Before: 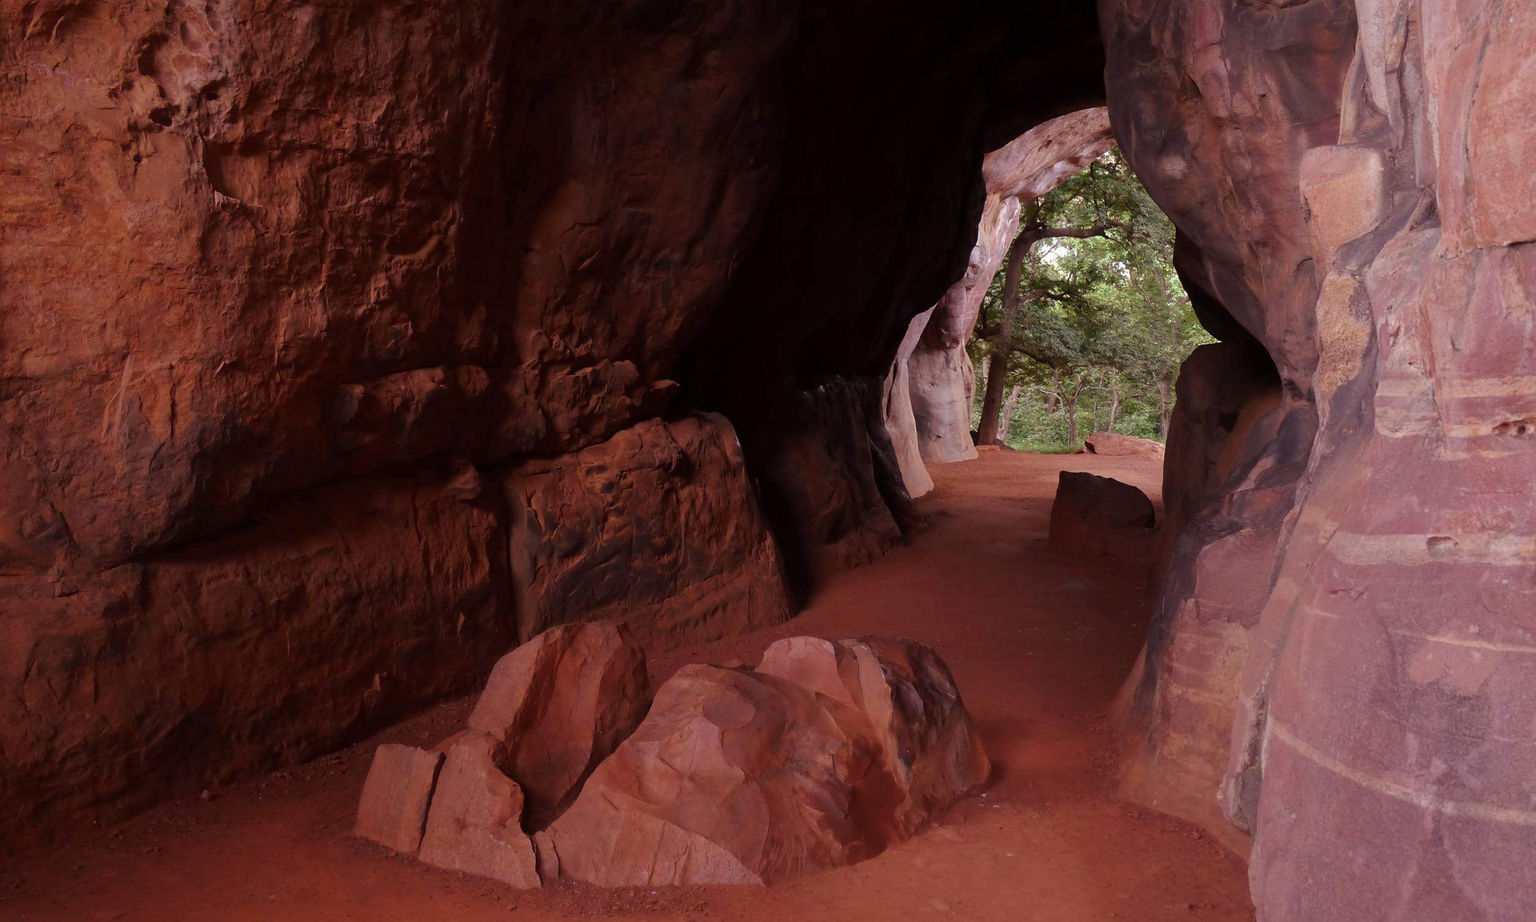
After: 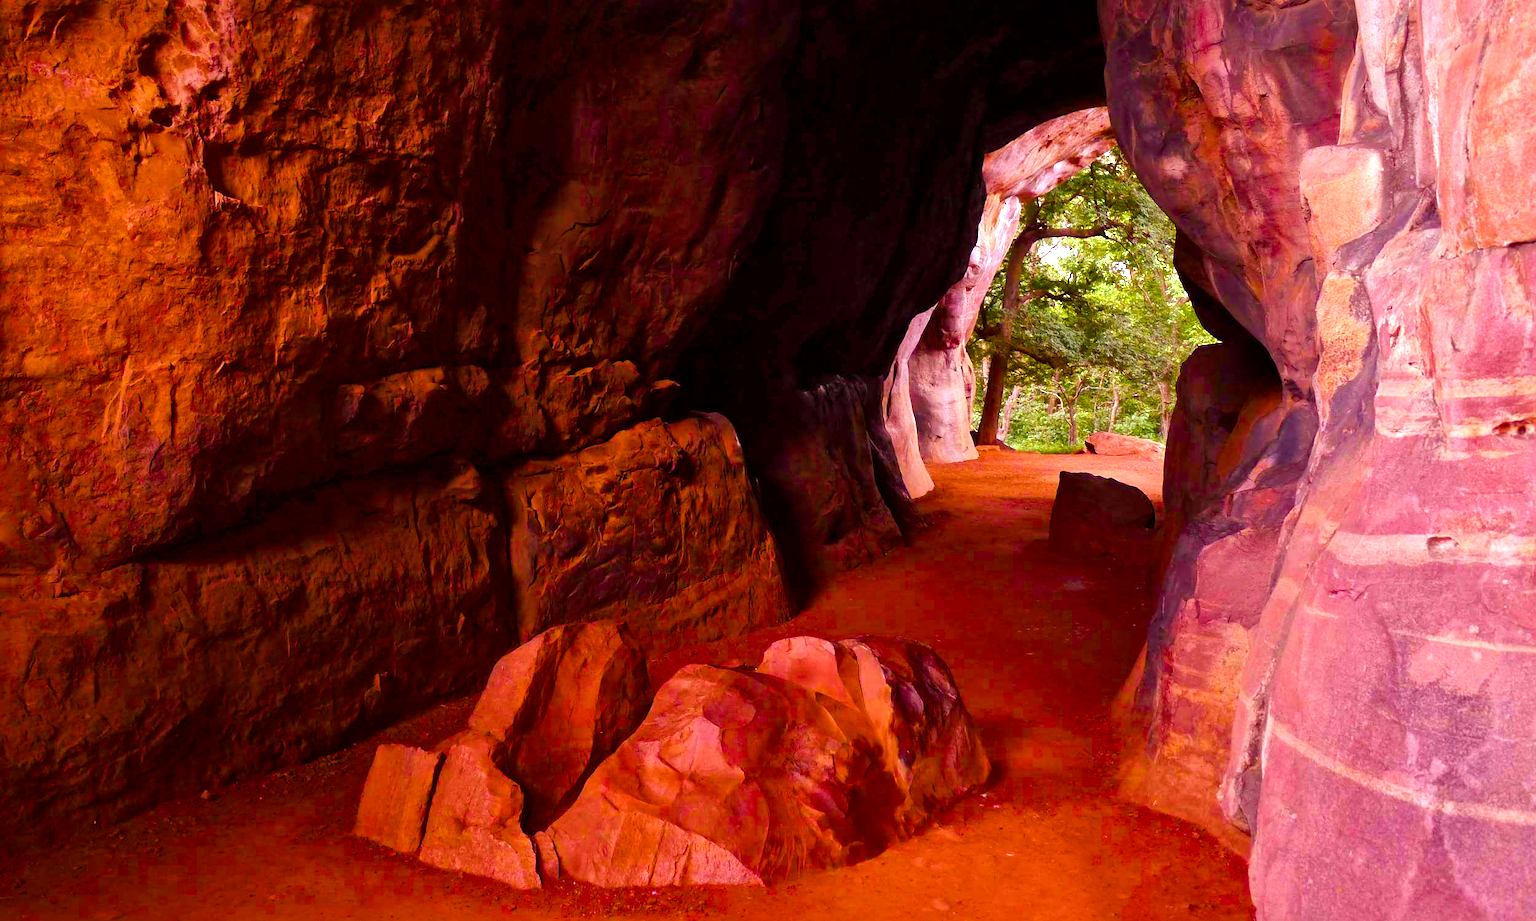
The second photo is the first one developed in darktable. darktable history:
exposure: exposure 0.493 EV, compensate highlight preservation false
local contrast: mode bilateral grid, contrast 20, coarseness 50, detail 144%, midtone range 0.2
color balance rgb: linear chroma grading › global chroma 25%, perceptual saturation grading › global saturation 45%, perceptual saturation grading › highlights -50%, perceptual saturation grading › shadows 30%, perceptual brilliance grading › global brilliance 18%, global vibrance 40%
